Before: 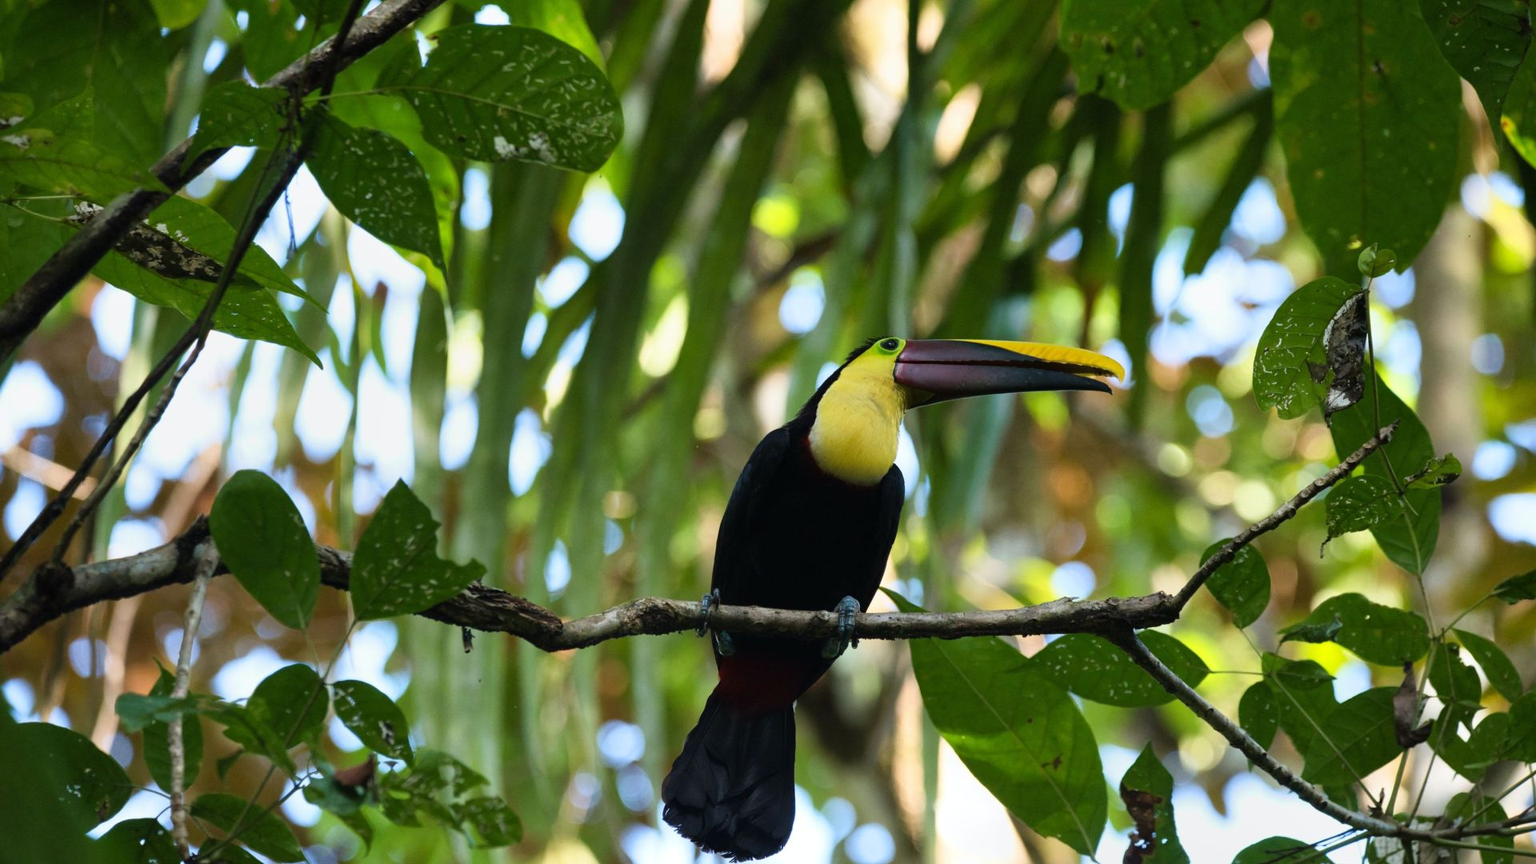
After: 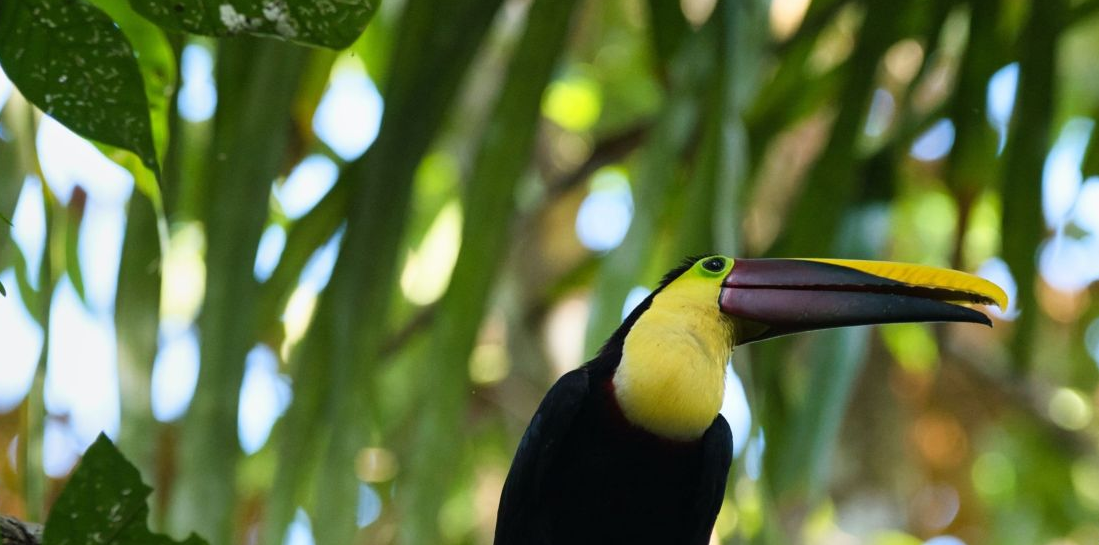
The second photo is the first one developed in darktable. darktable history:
crop: left 20.777%, top 15.444%, right 21.945%, bottom 34.043%
